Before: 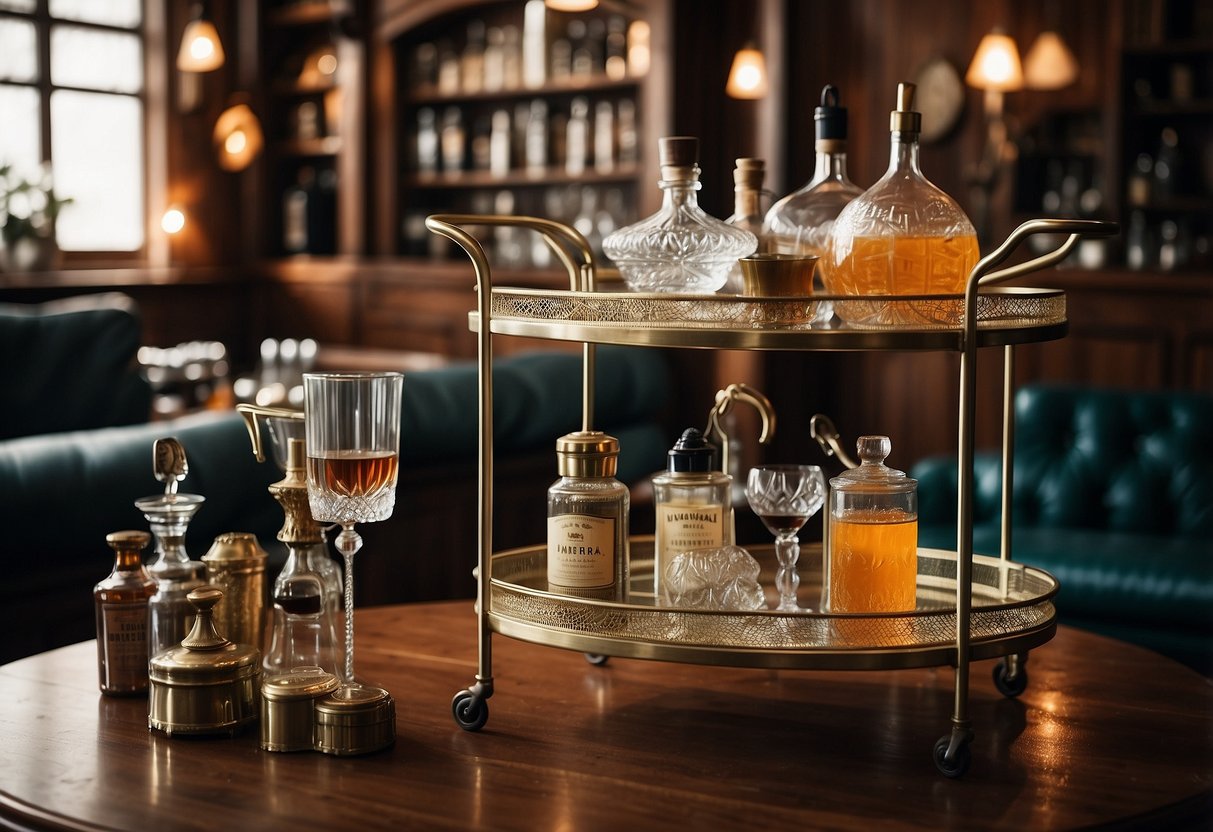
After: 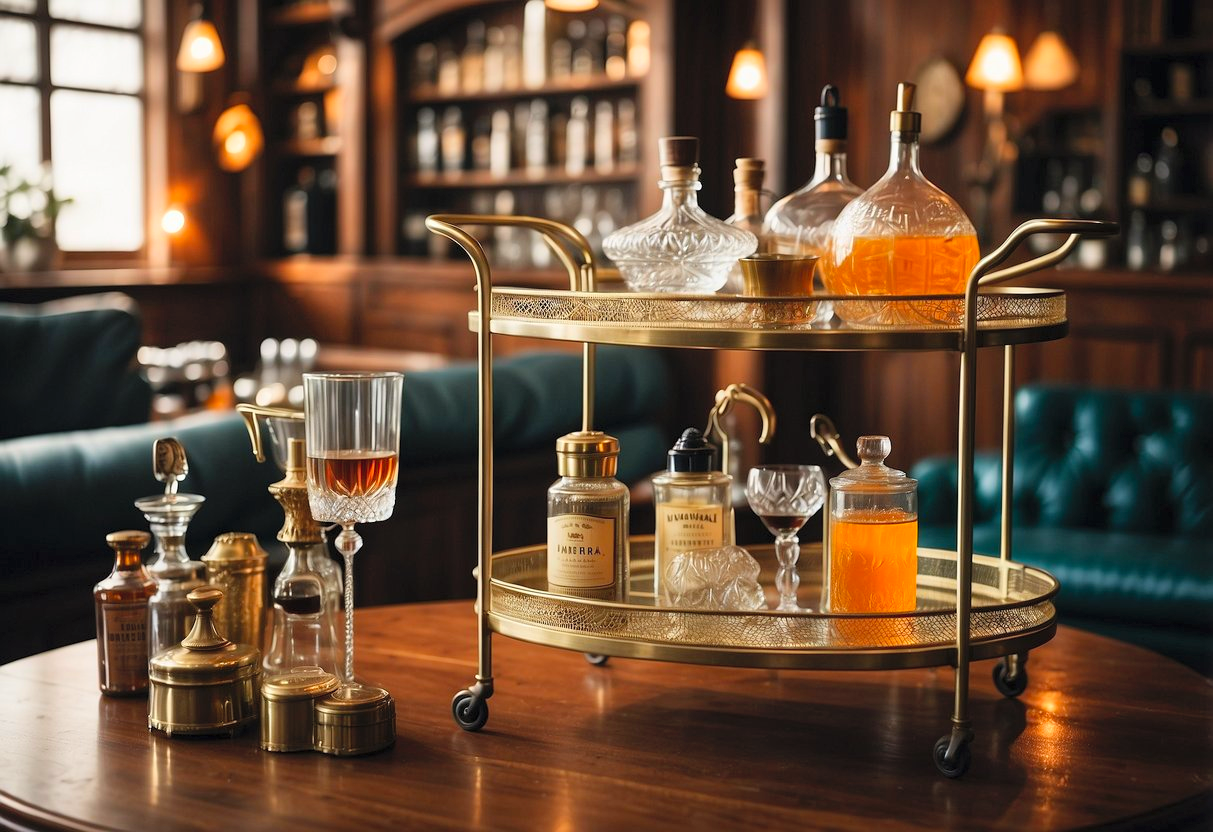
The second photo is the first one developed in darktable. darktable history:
contrast brightness saturation: contrast 0.065, brightness 0.176, saturation 0.406
